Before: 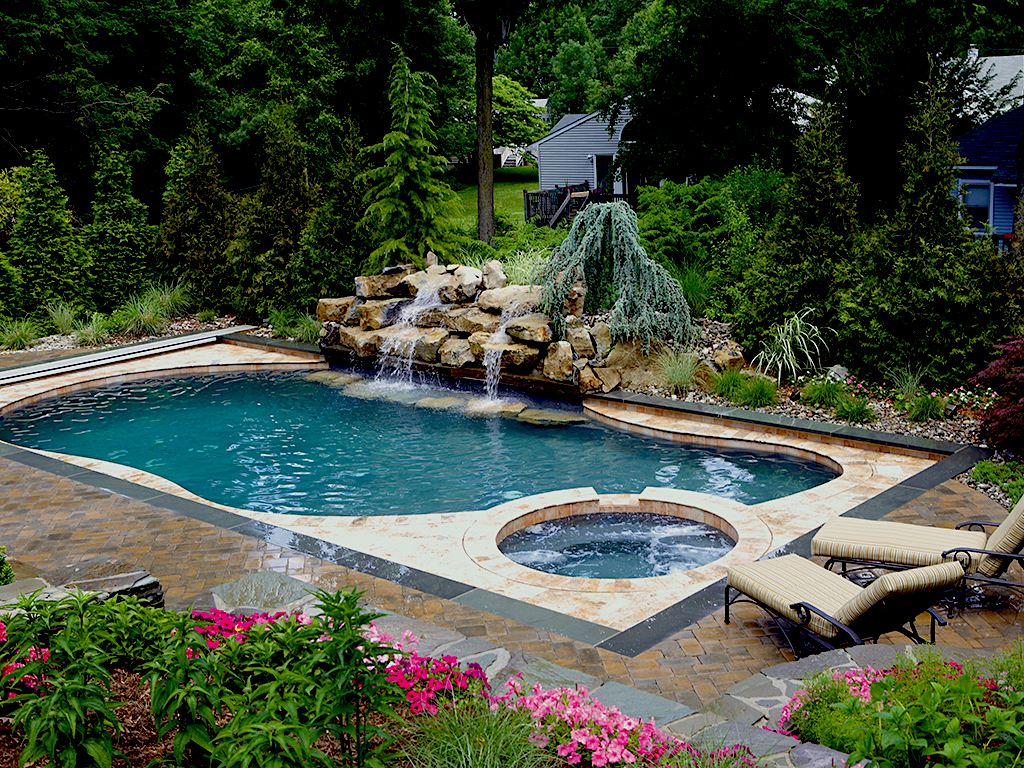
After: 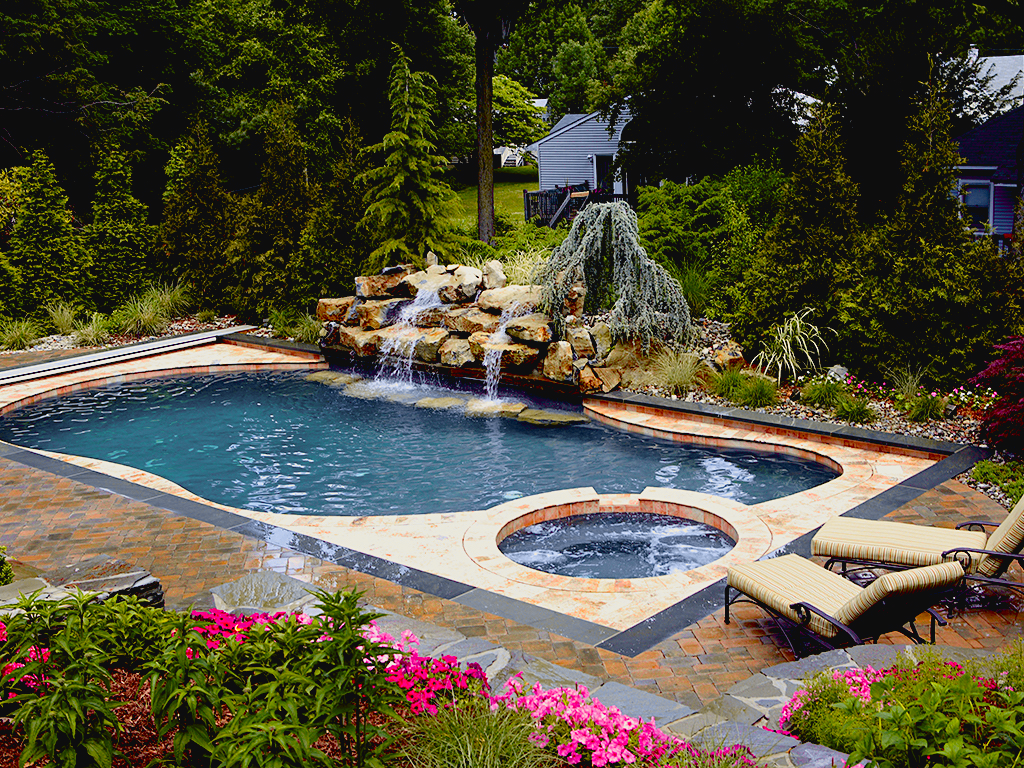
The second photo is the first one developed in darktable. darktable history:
tone curve: curves: ch0 [(0, 0.036) (0.119, 0.115) (0.466, 0.498) (0.715, 0.767) (0.817, 0.865) (1, 0.998)]; ch1 [(0, 0) (0.377, 0.424) (0.442, 0.491) (0.487, 0.498) (0.514, 0.512) (0.536, 0.577) (0.66, 0.724) (1, 1)]; ch2 [(0, 0) (0.38, 0.405) (0.463, 0.443) (0.492, 0.486) (0.526, 0.541) (0.578, 0.598) (1, 1)], color space Lab, independent channels, preserve colors none
color balance rgb: power › hue 207.55°, perceptual saturation grading › global saturation 10.42%, global vibrance 20%
